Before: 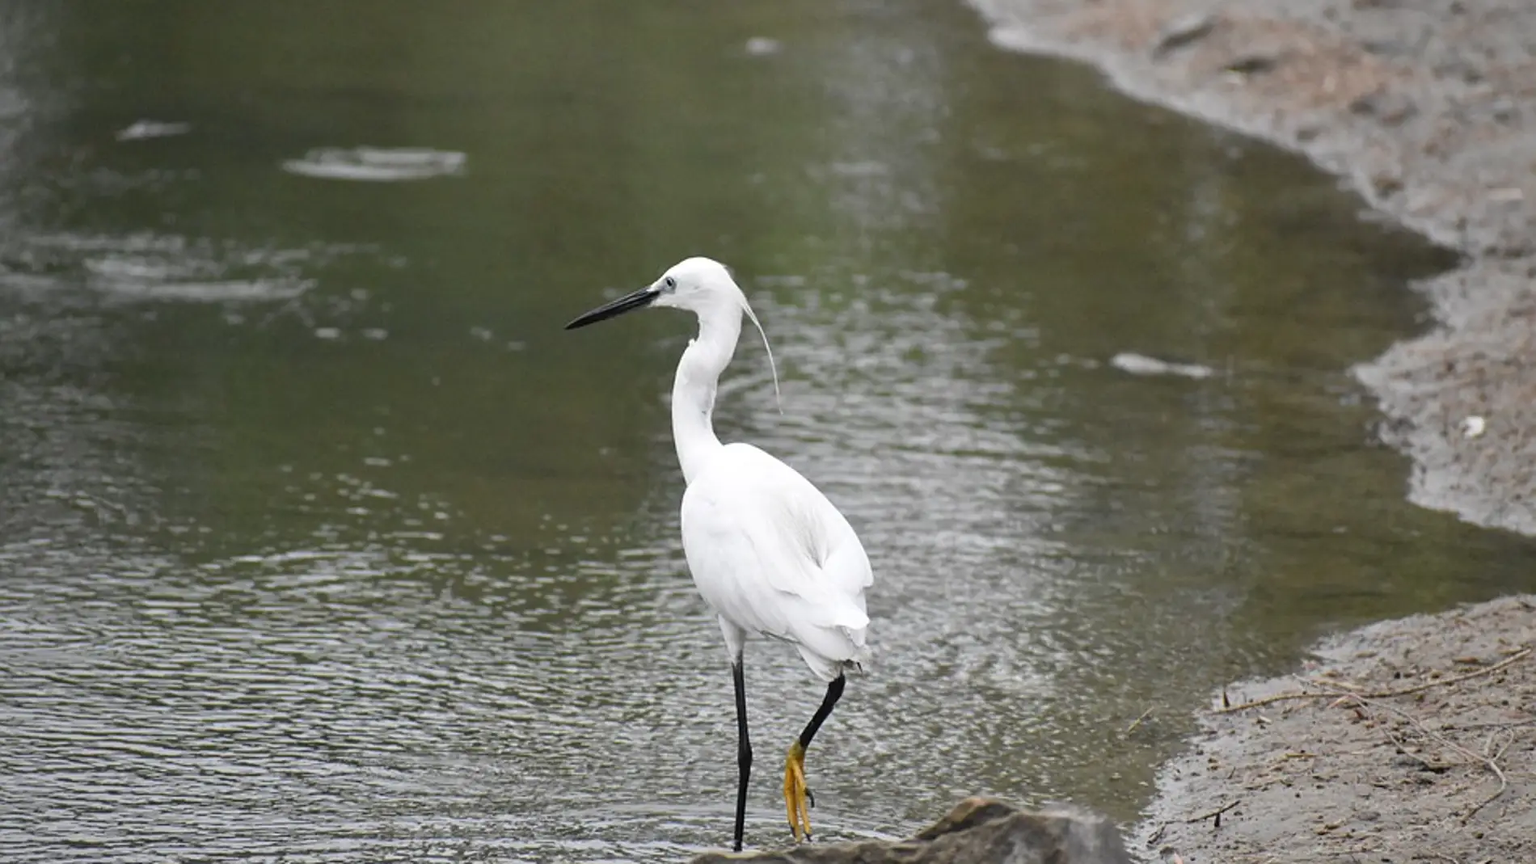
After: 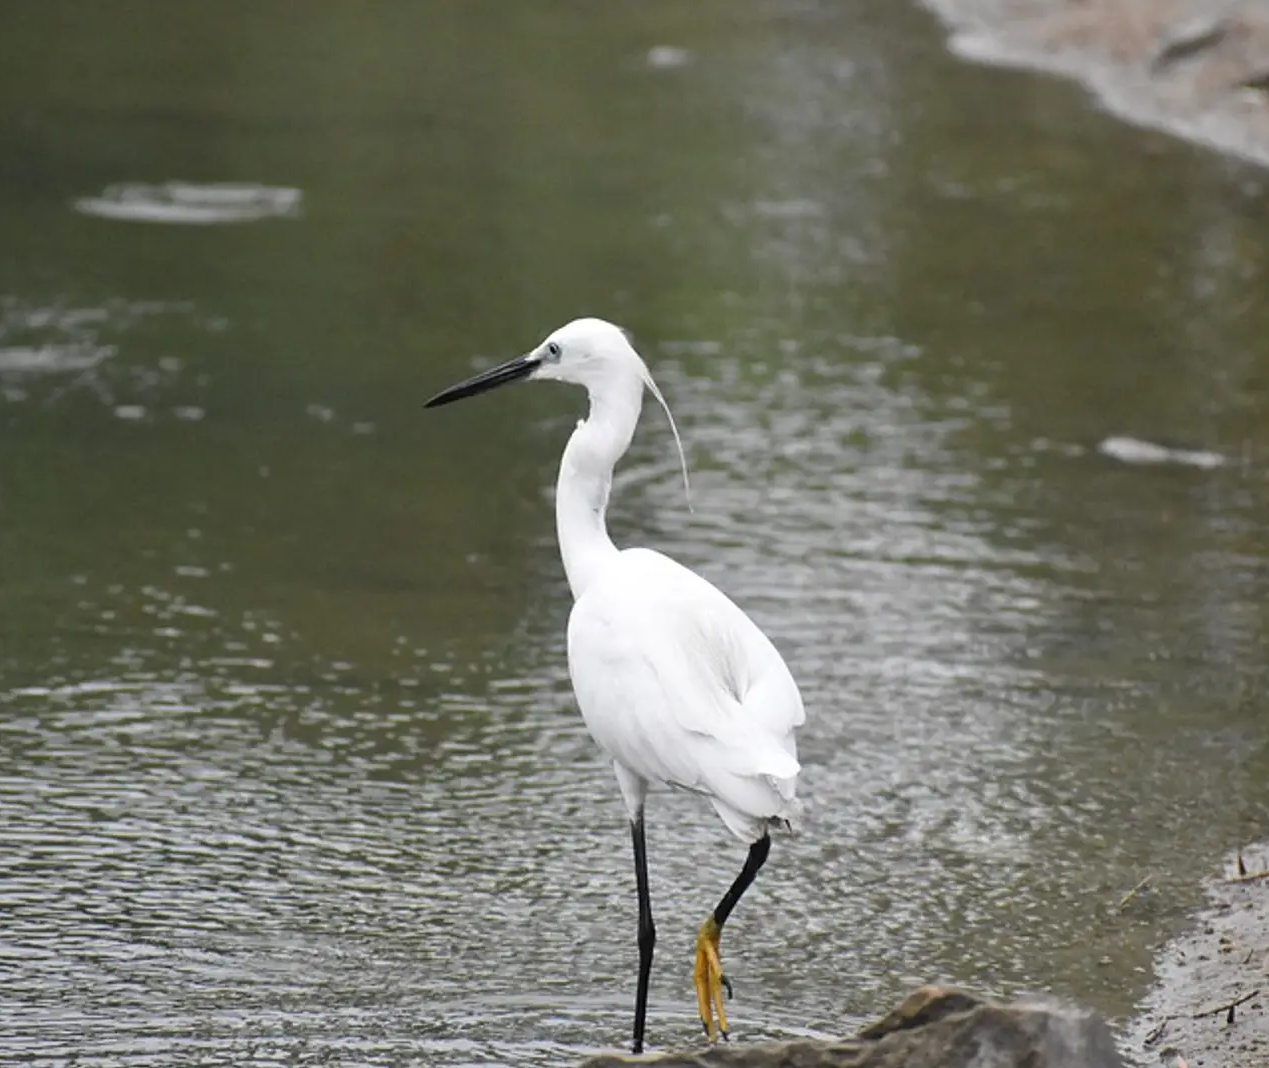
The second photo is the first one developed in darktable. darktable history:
crop and rotate: left 14.493%, right 18.689%
